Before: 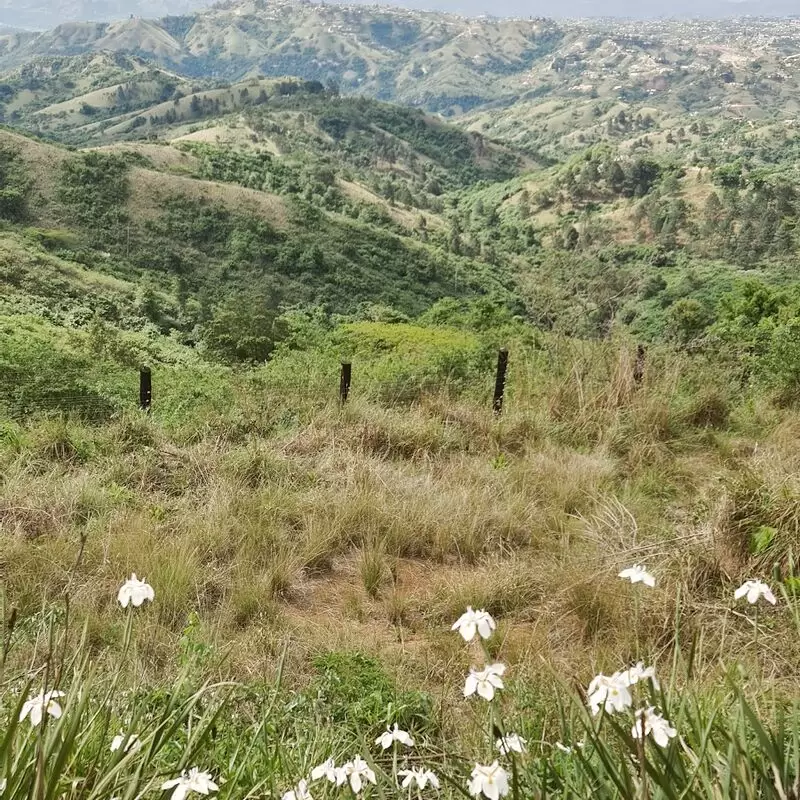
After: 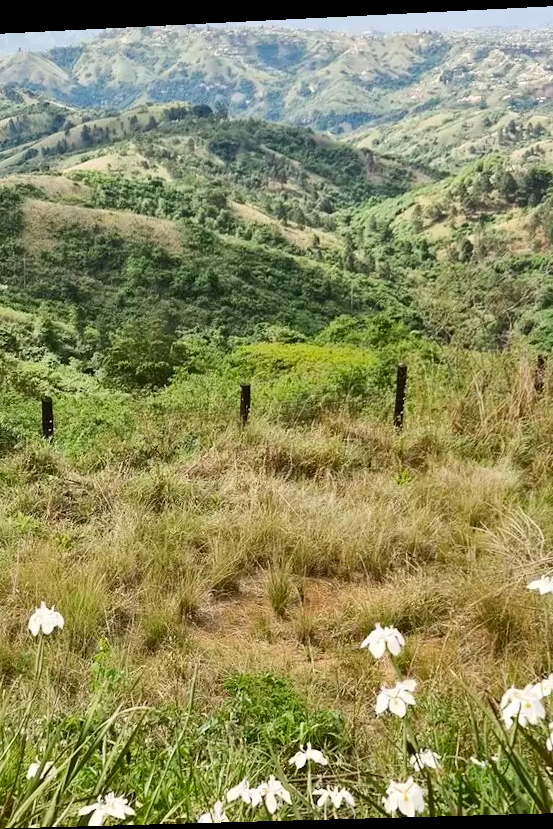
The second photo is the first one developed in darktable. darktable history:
crop and rotate: left 13.342%, right 19.991%
contrast brightness saturation: contrast 0.18, saturation 0.3
rotate and perspective: rotation -2.22°, lens shift (horizontal) -0.022, automatic cropping off
